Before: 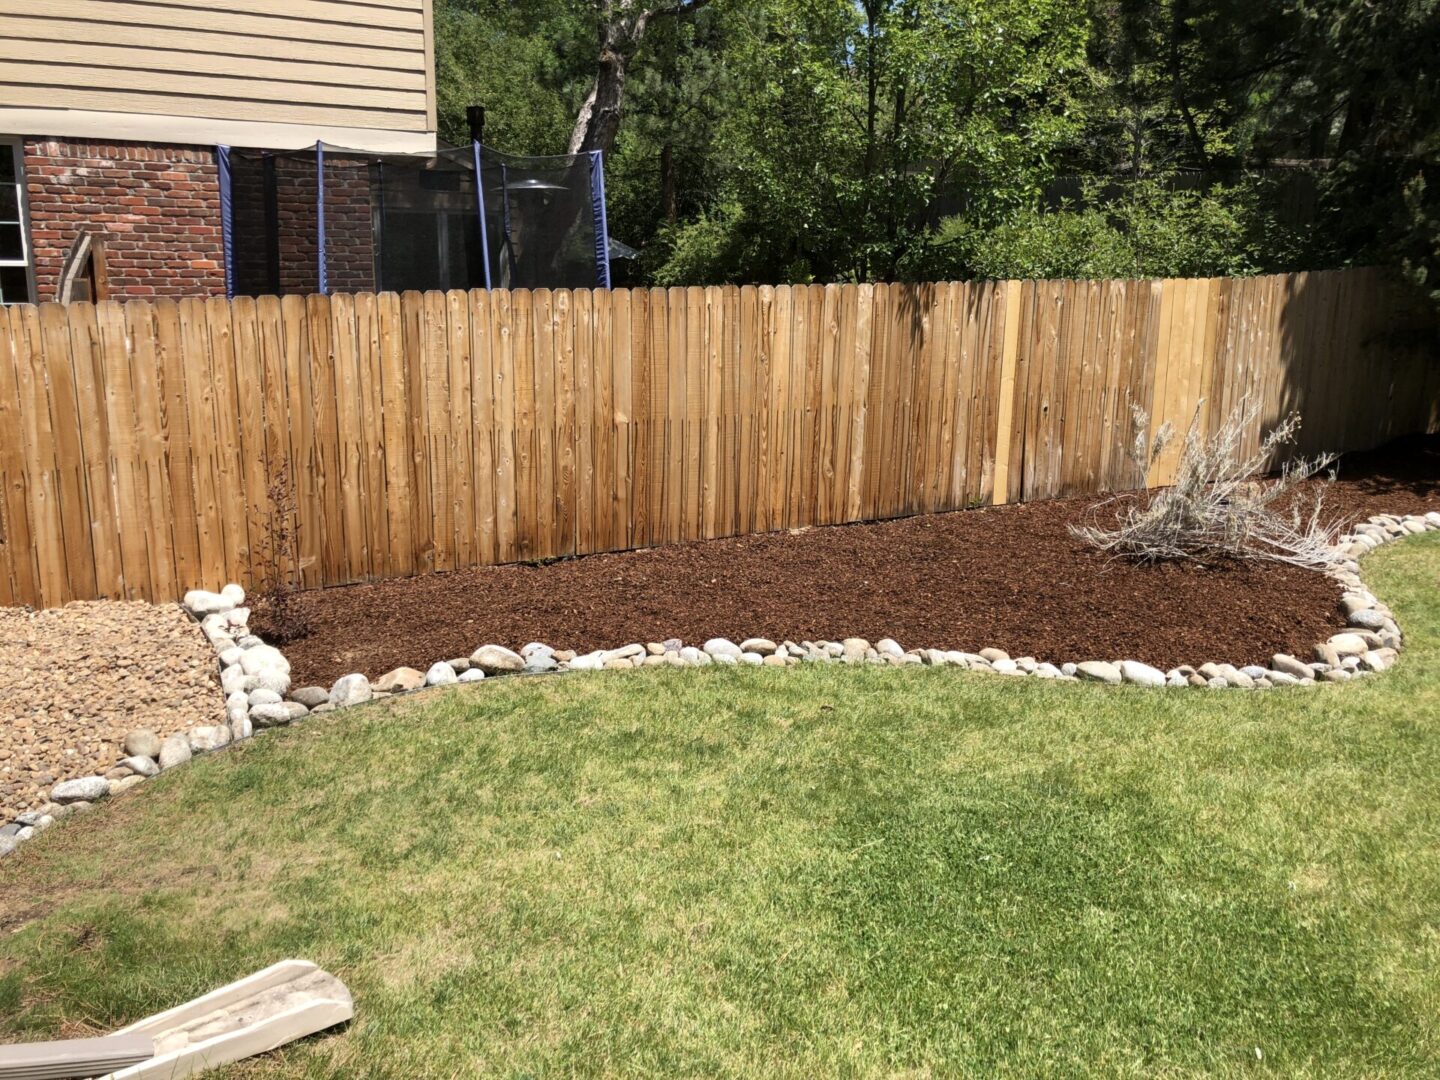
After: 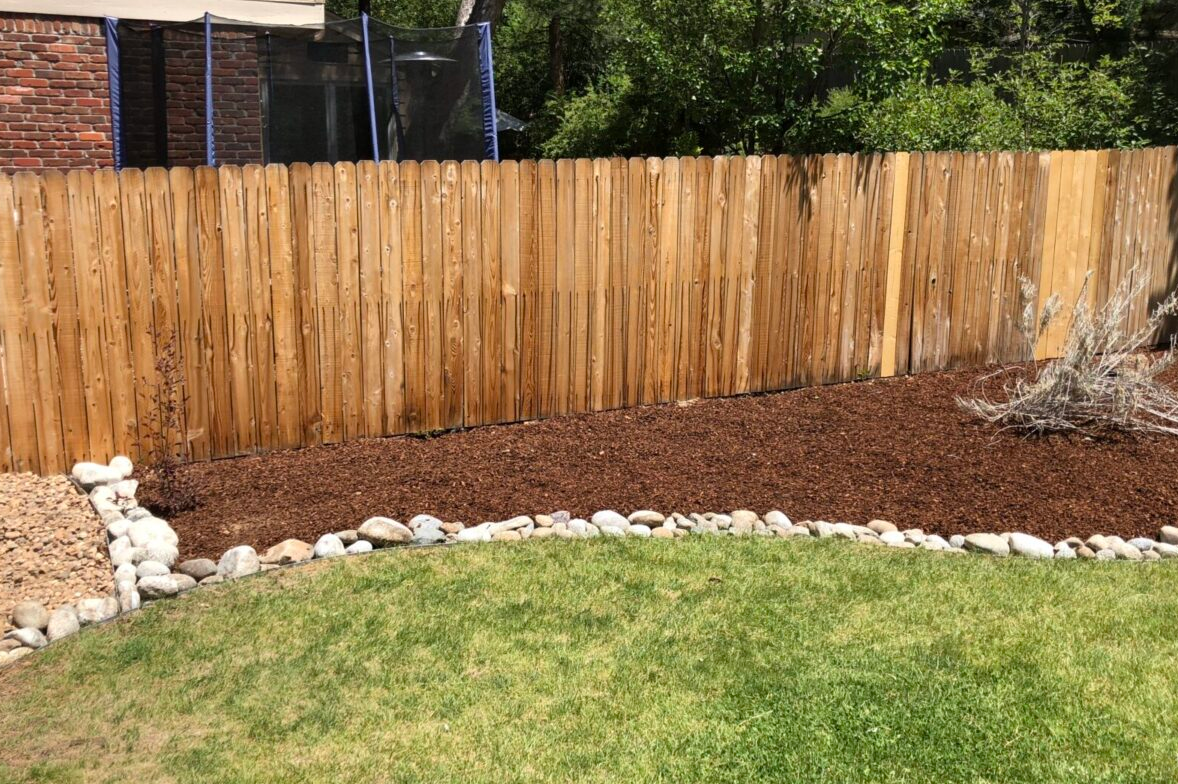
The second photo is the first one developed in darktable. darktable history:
crop: left 7.786%, top 11.872%, right 10.355%, bottom 15.464%
